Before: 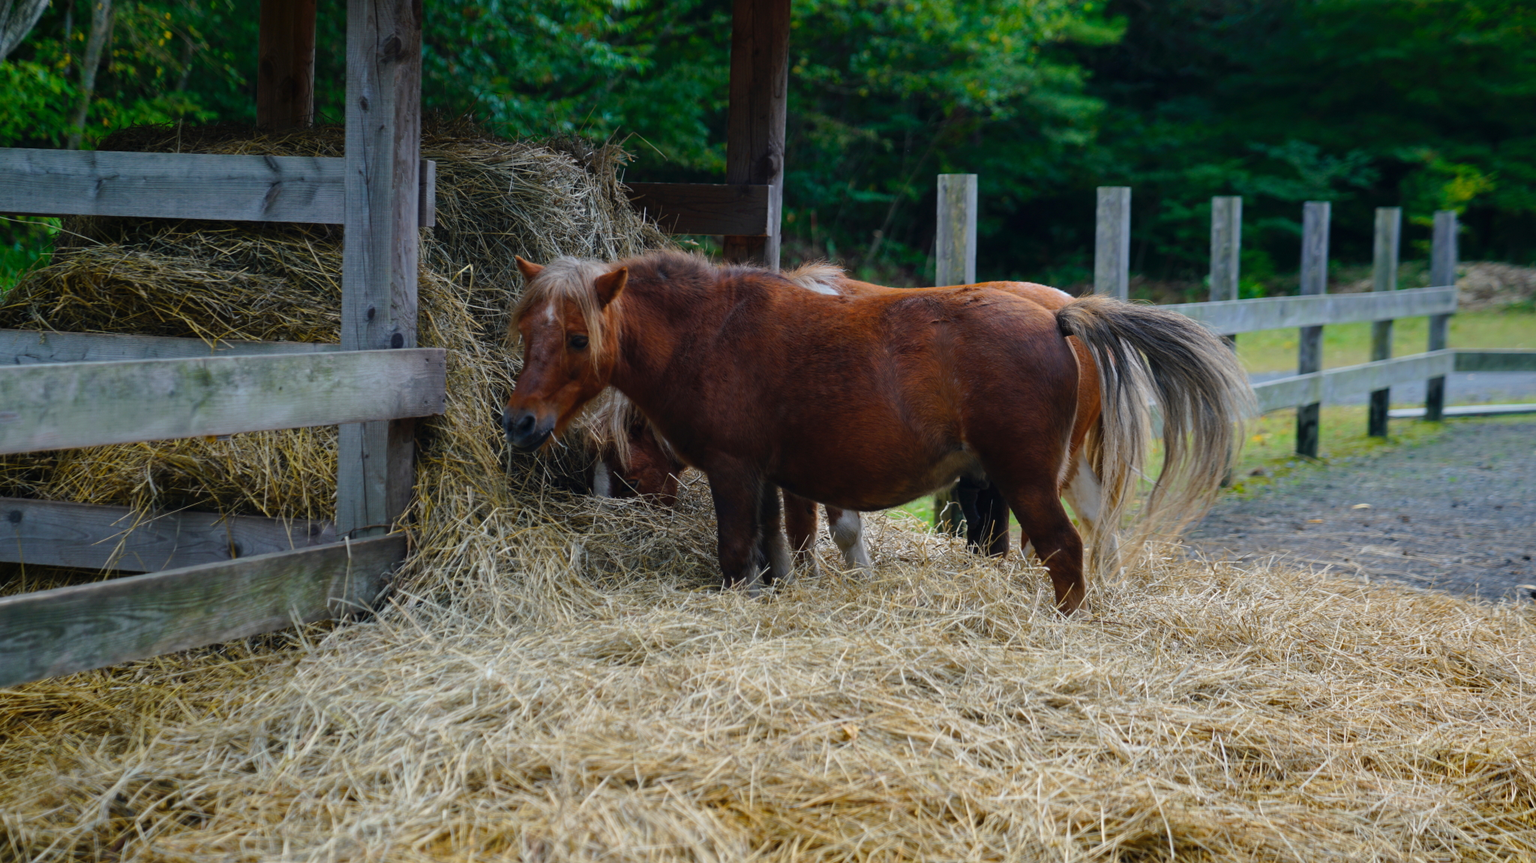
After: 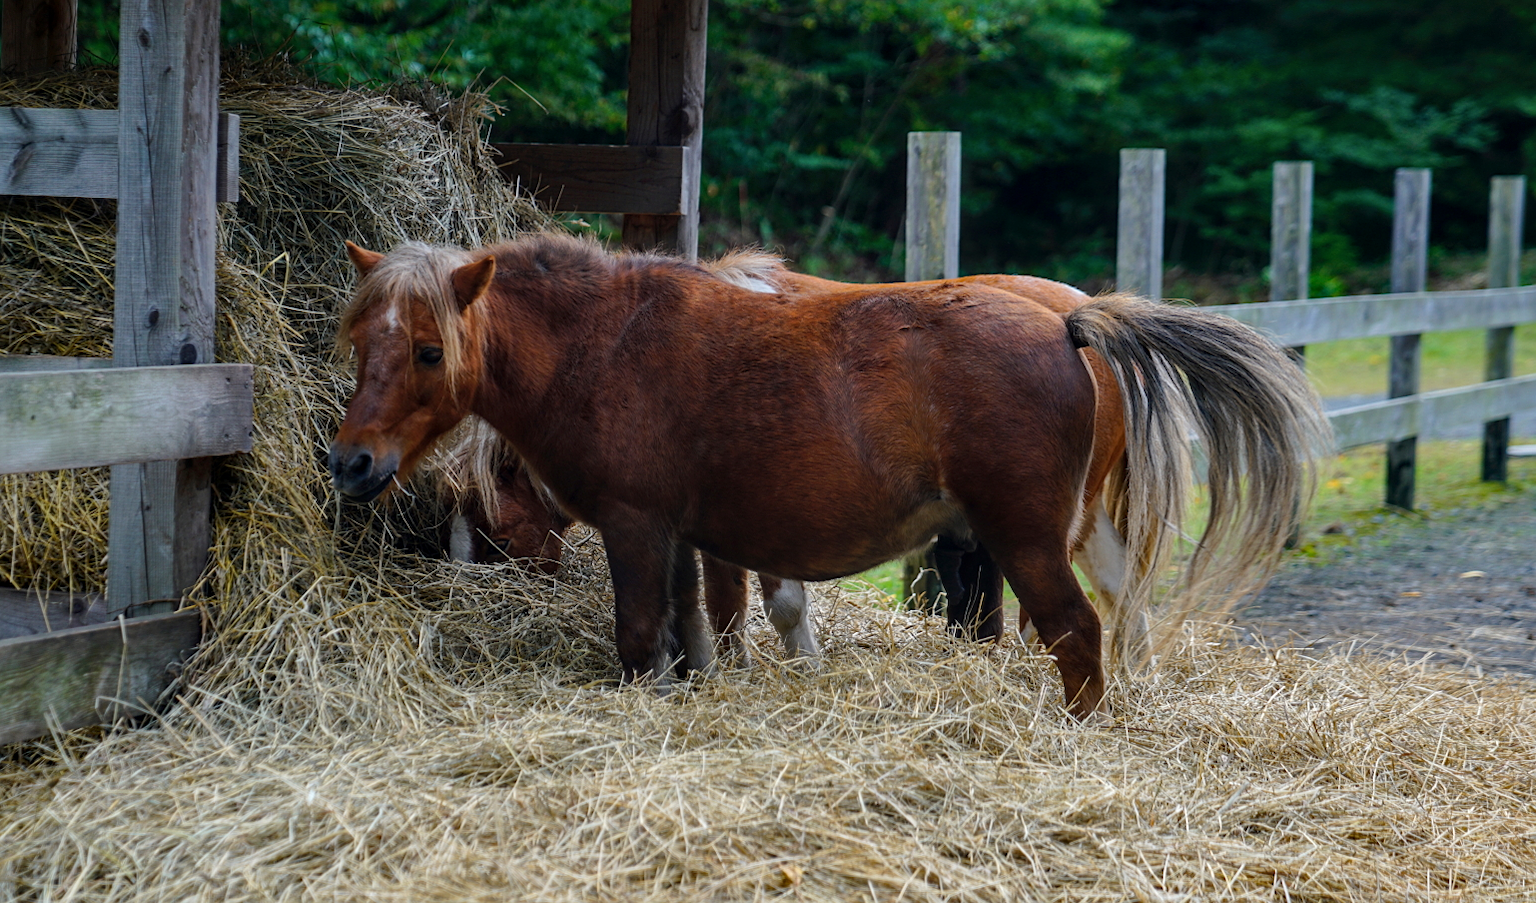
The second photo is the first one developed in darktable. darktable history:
sharpen: radius 1.325, amount 0.306, threshold 0.176
local contrast: on, module defaults
shadows and highlights: shadows 21, highlights -35.55, soften with gaussian
crop: left 16.654%, top 8.689%, right 8.217%, bottom 12.628%
